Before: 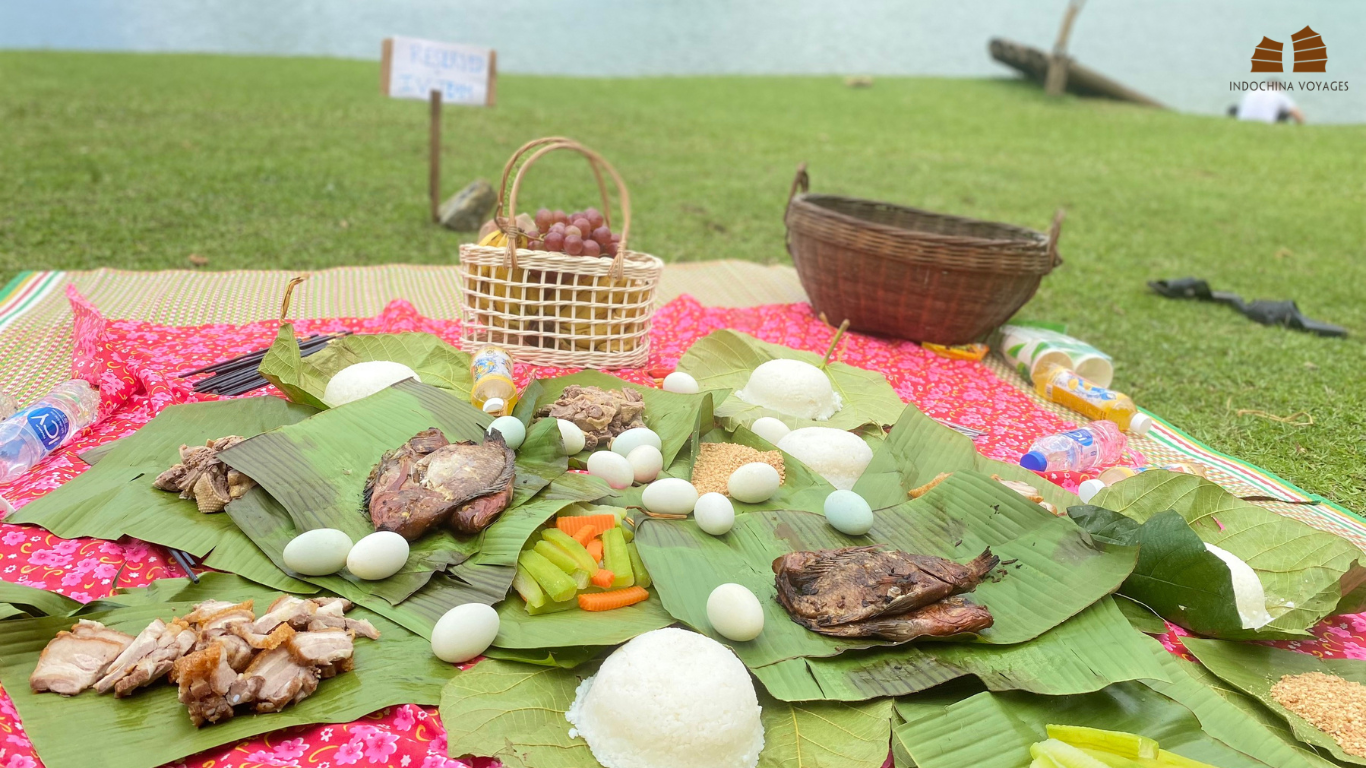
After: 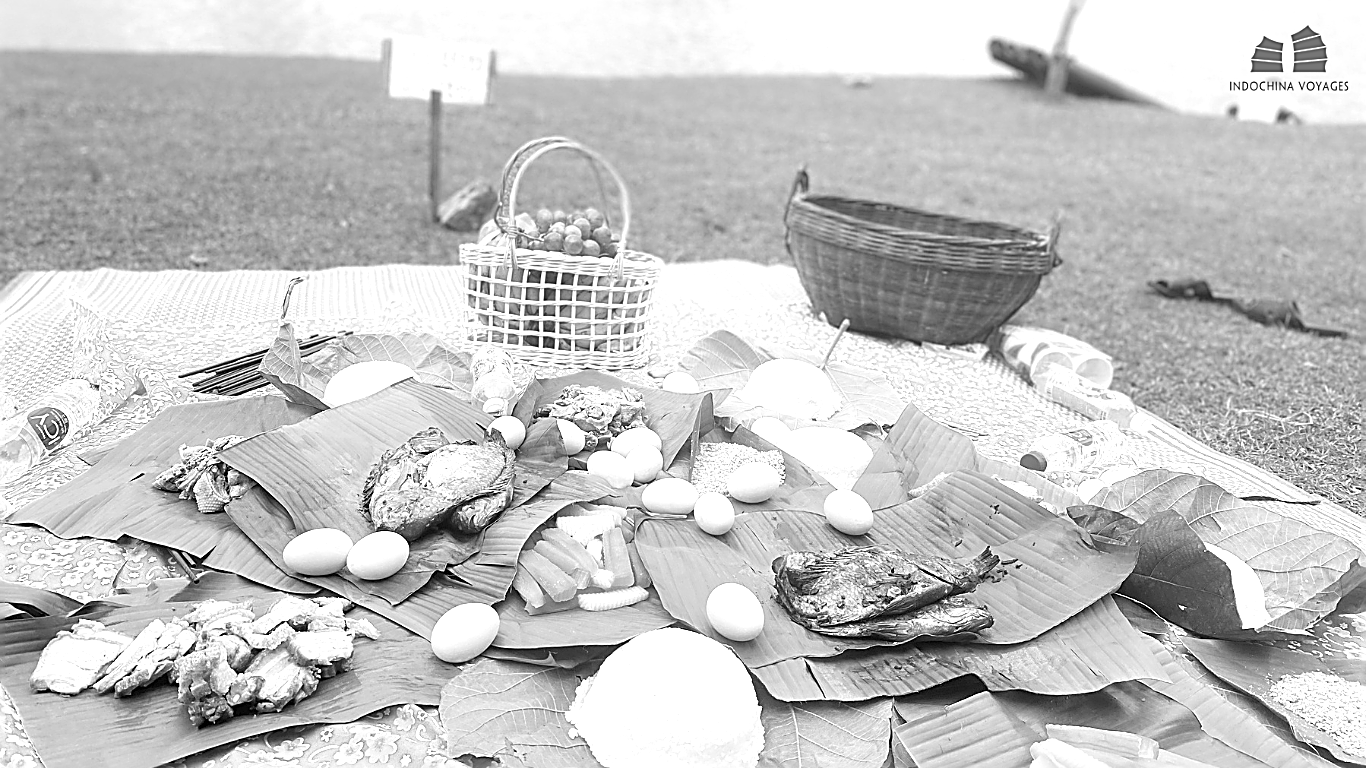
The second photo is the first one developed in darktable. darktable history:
sharpen: radius 1.685, amount 1.294
color zones: curves: ch0 [(0.004, 0.588) (0.116, 0.636) (0.259, 0.476) (0.423, 0.464) (0.75, 0.5)]; ch1 [(0, 0) (0.143, 0) (0.286, 0) (0.429, 0) (0.571, 0) (0.714, 0) (0.857, 0)]
exposure: black level correction 0, exposure 0.68 EV, compensate exposure bias true, compensate highlight preservation false
